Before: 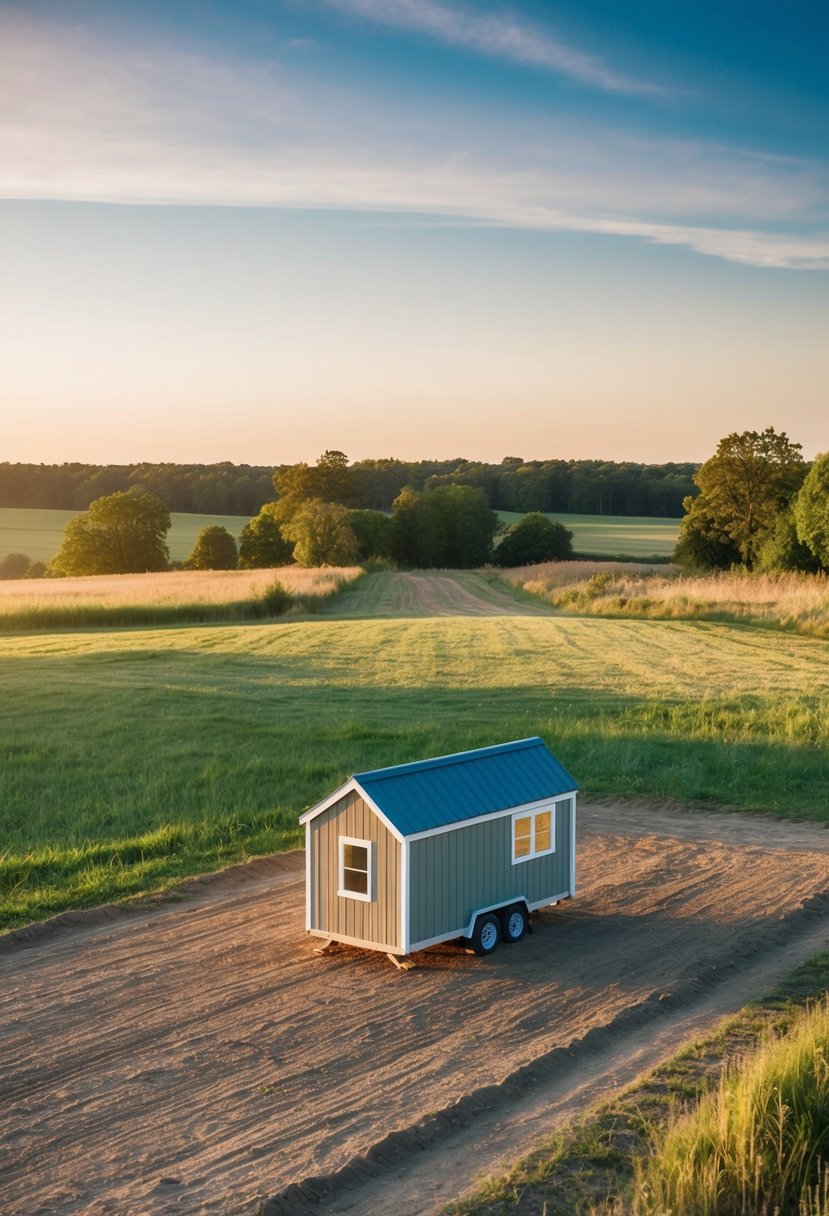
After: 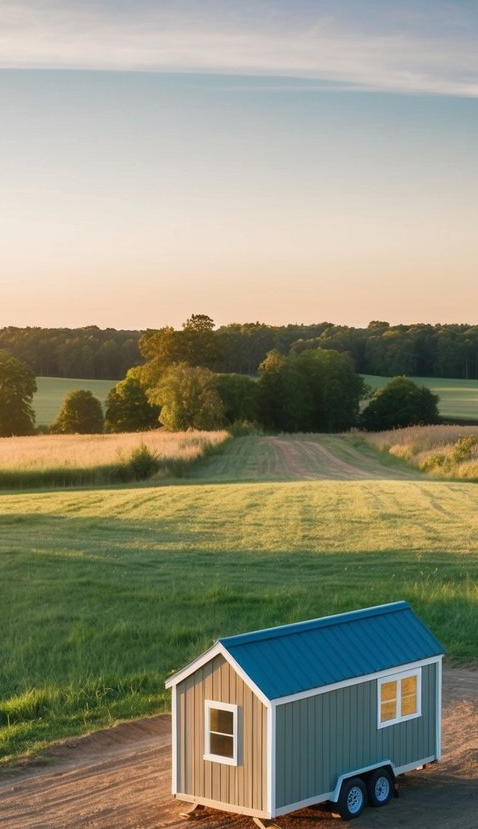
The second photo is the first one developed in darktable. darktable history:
crop: left 16.202%, top 11.208%, right 26.045%, bottom 20.557%
shadows and highlights: shadows 37.27, highlights -28.18, soften with gaussian
